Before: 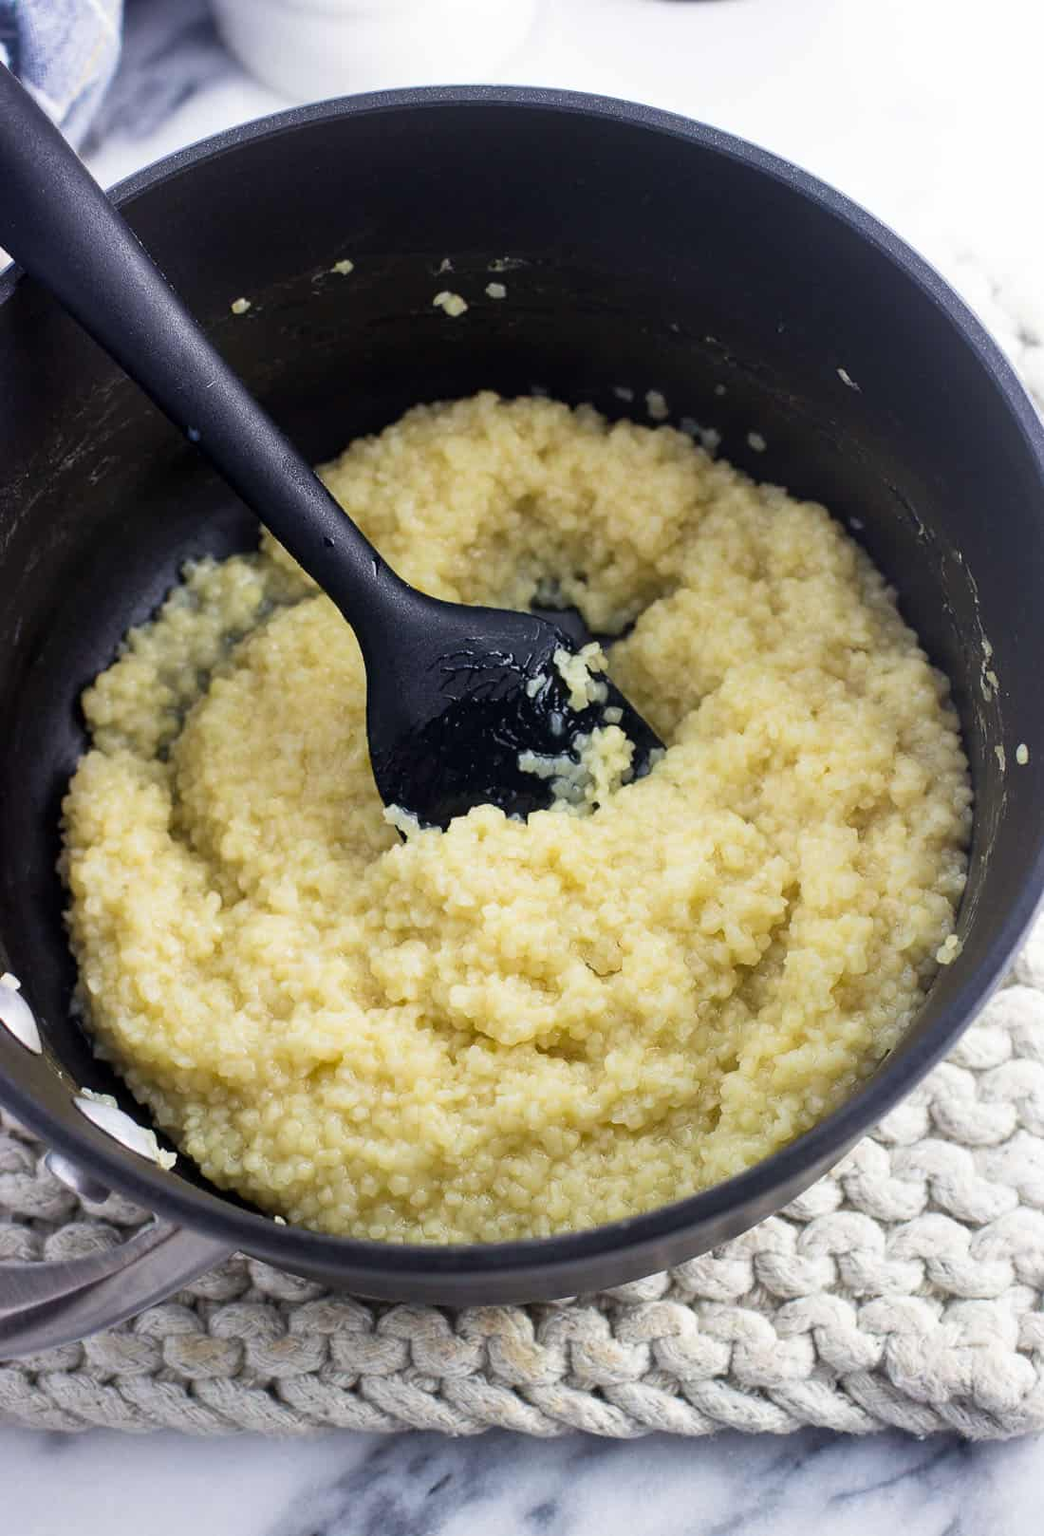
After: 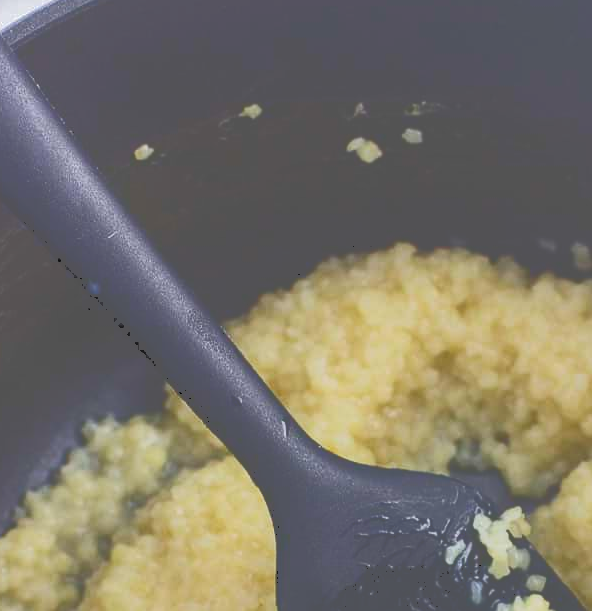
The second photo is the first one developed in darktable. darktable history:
crop: left 10.089%, top 10.569%, right 36.038%, bottom 51.648%
tone curve: curves: ch0 [(0, 0) (0.003, 0.346) (0.011, 0.346) (0.025, 0.346) (0.044, 0.35) (0.069, 0.354) (0.1, 0.361) (0.136, 0.368) (0.177, 0.381) (0.224, 0.395) (0.277, 0.421) (0.335, 0.458) (0.399, 0.502) (0.468, 0.556) (0.543, 0.617) (0.623, 0.685) (0.709, 0.748) (0.801, 0.814) (0.898, 0.865) (1, 1)], color space Lab, independent channels, preserve colors none
